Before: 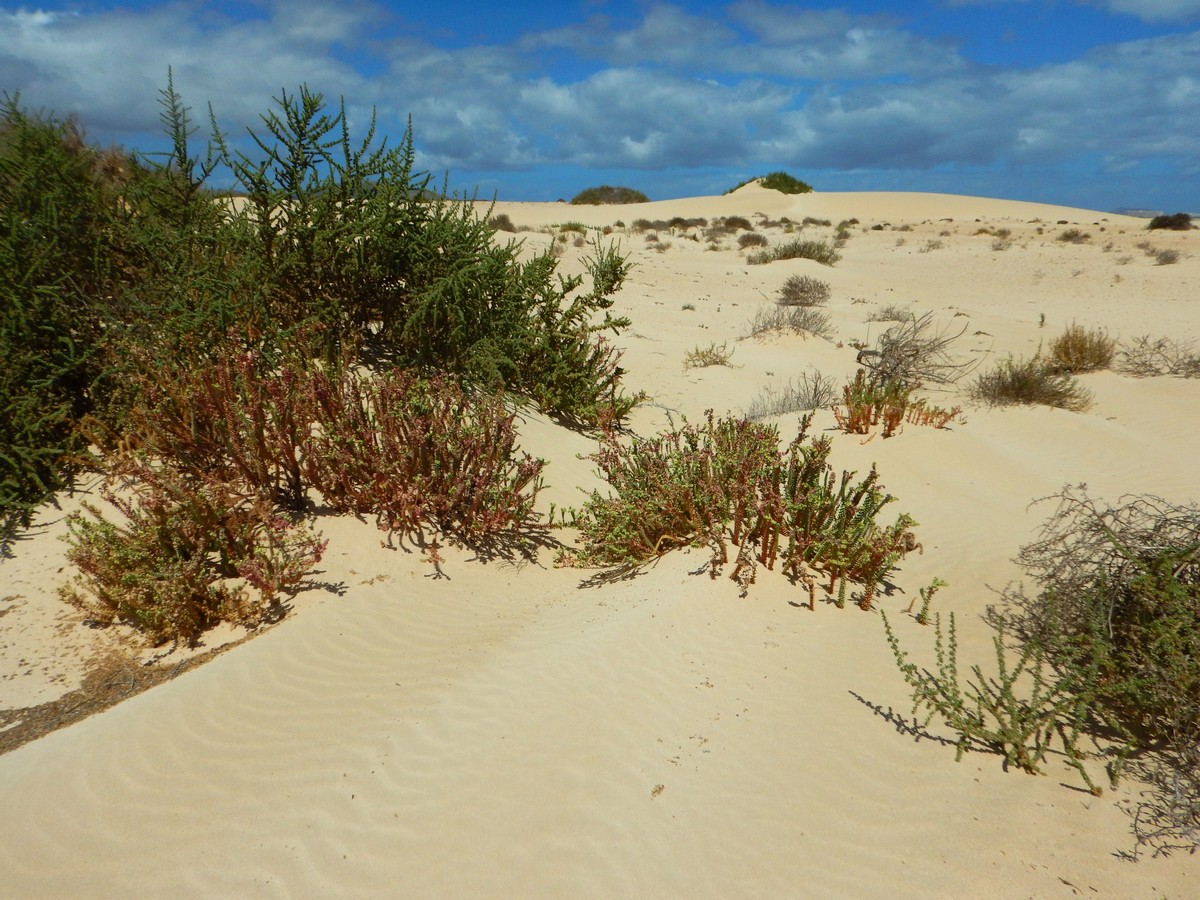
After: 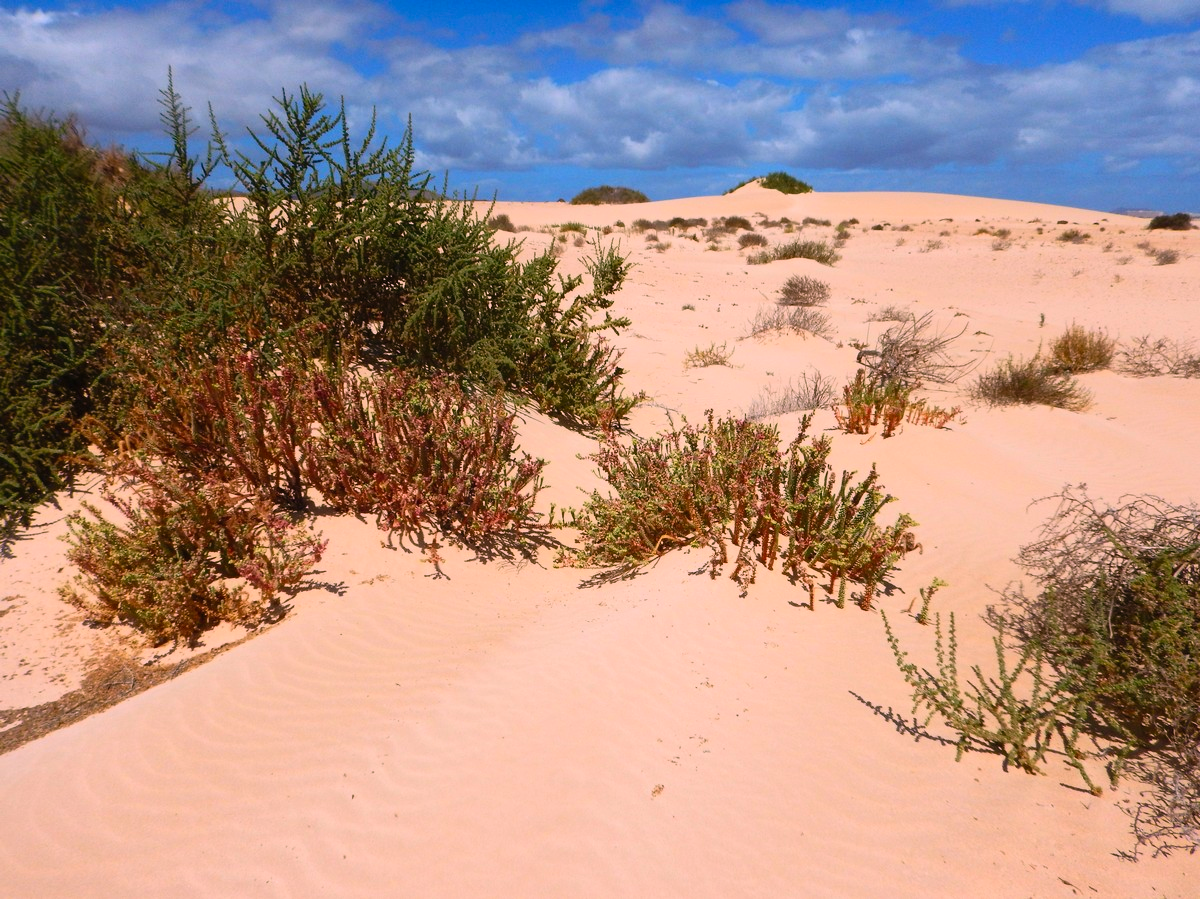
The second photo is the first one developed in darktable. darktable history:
contrast brightness saturation: contrast 0.2, brightness 0.16, saturation 0.22
white balance: red 1.188, blue 1.11
crop: bottom 0.071%
exposure: exposure -0.36 EV, compensate highlight preservation false
